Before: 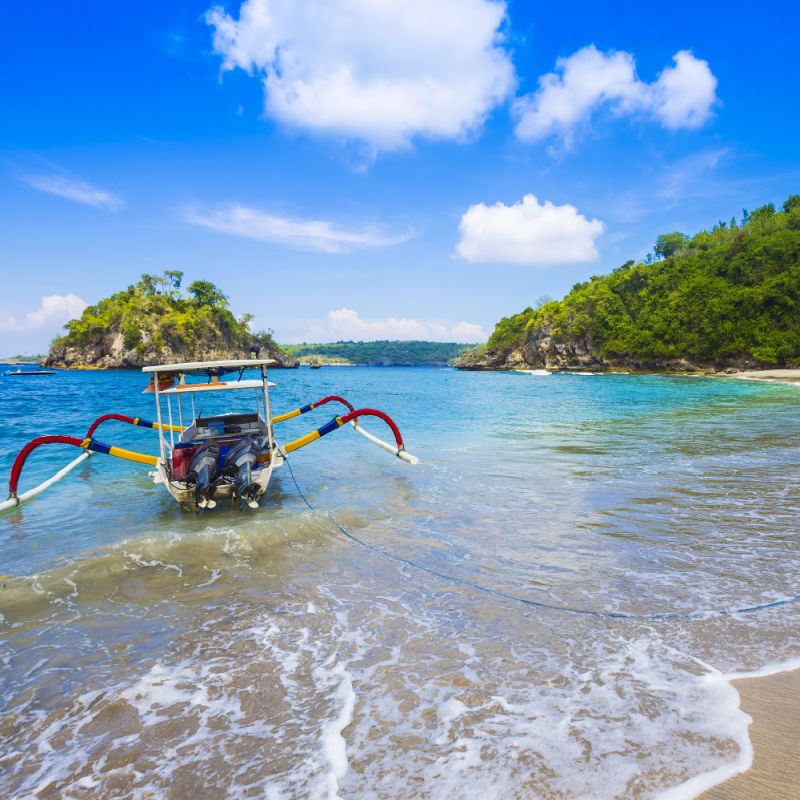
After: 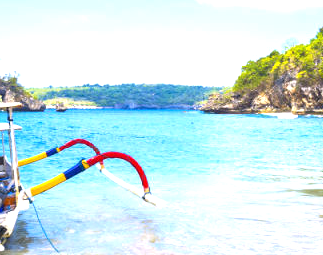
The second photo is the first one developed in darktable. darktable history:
crop: left 31.751%, top 32.172%, right 27.8%, bottom 35.83%
white balance: red 1.05, blue 1.072
exposure: exposure 1.061 EV, compensate highlight preservation false
